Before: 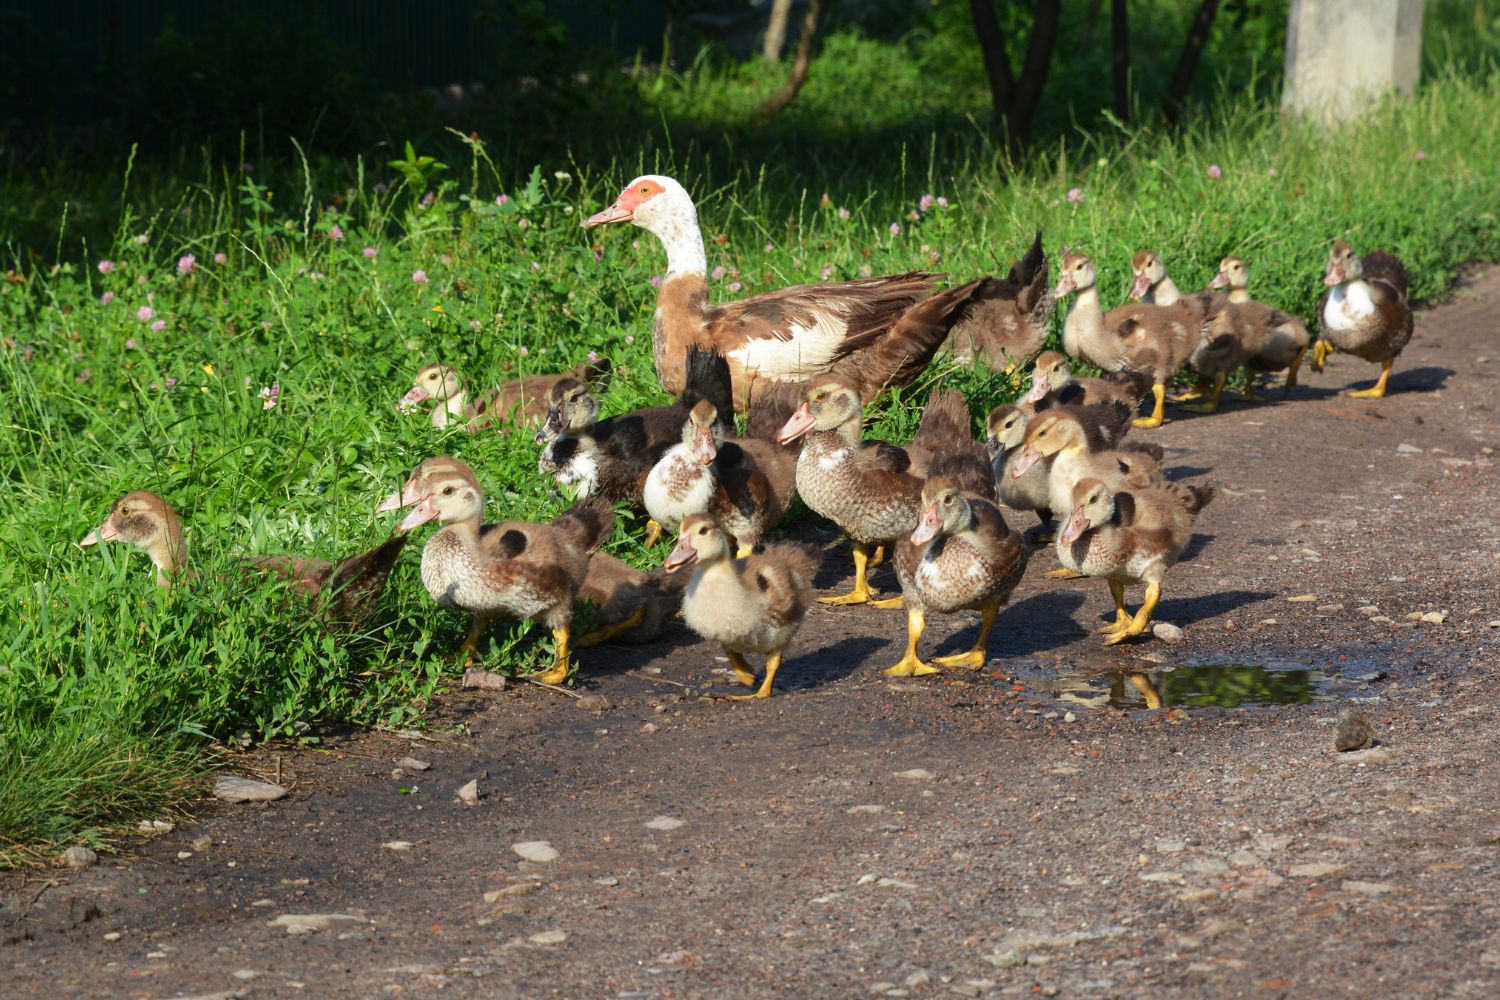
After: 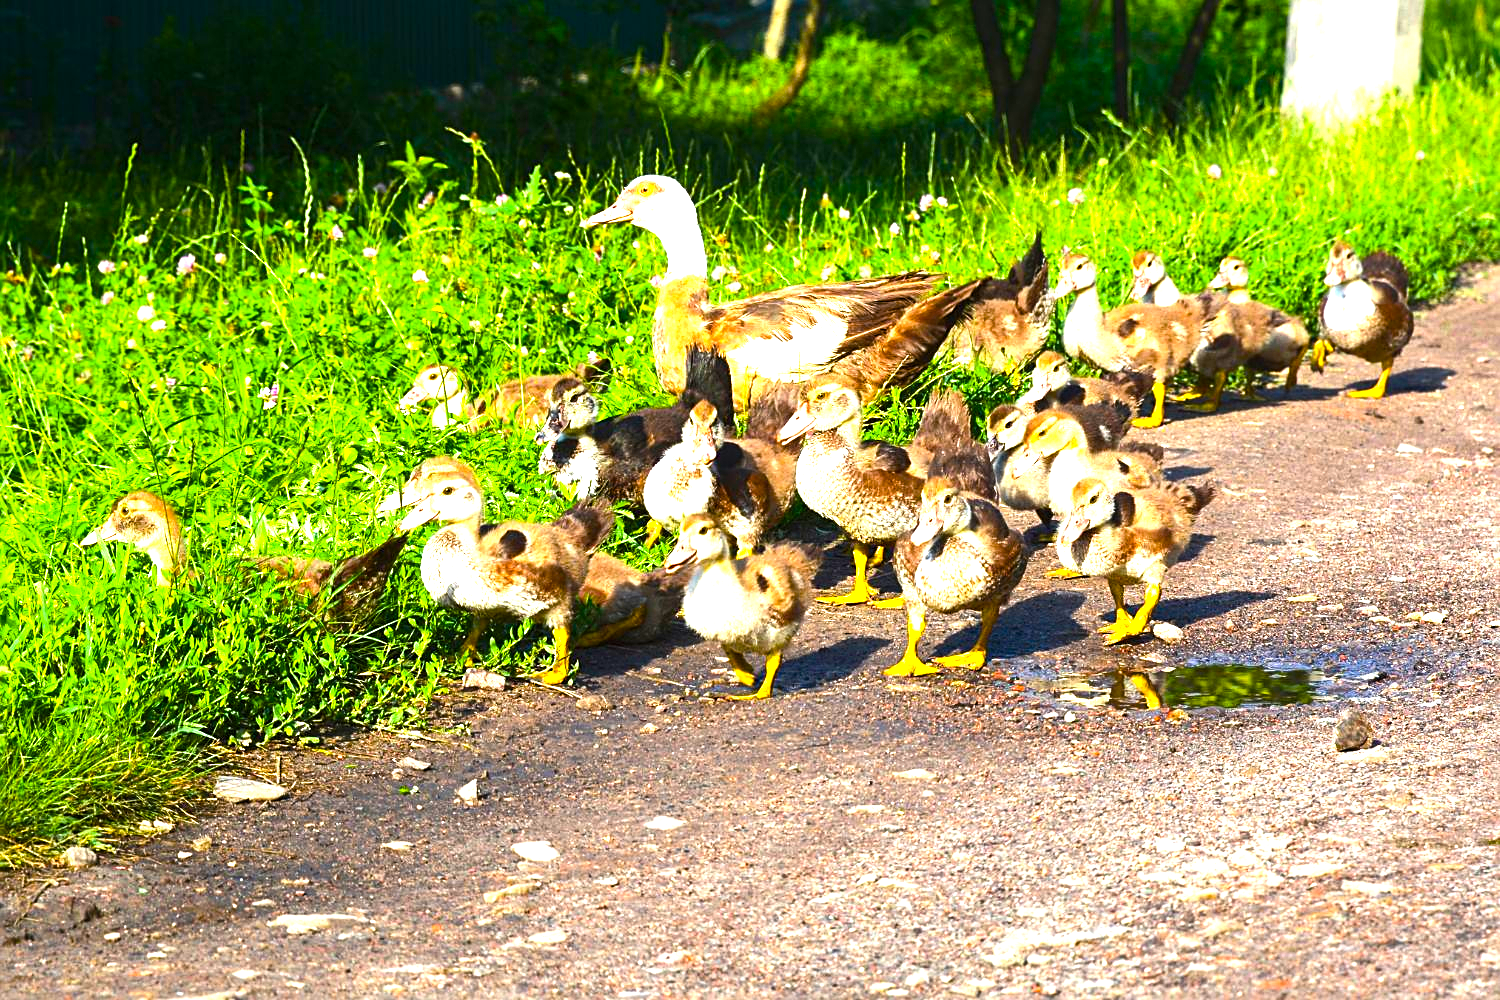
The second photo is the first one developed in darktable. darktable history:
sharpen: on, module defaults
exposure: black level correction 0, exposure 1.3 EV, compensate exposure bias true, compensate highlight preservation false
color balance rgb: linear chroma grading › global chroma 9%, perceptual saturation grading › global saturation 36%, perceptual saturation grading › shadows 35%, perceptual brilliance grading › global brilliance 15%, perceptual brilliance grading › shadows -35%, global vibrance 15%
